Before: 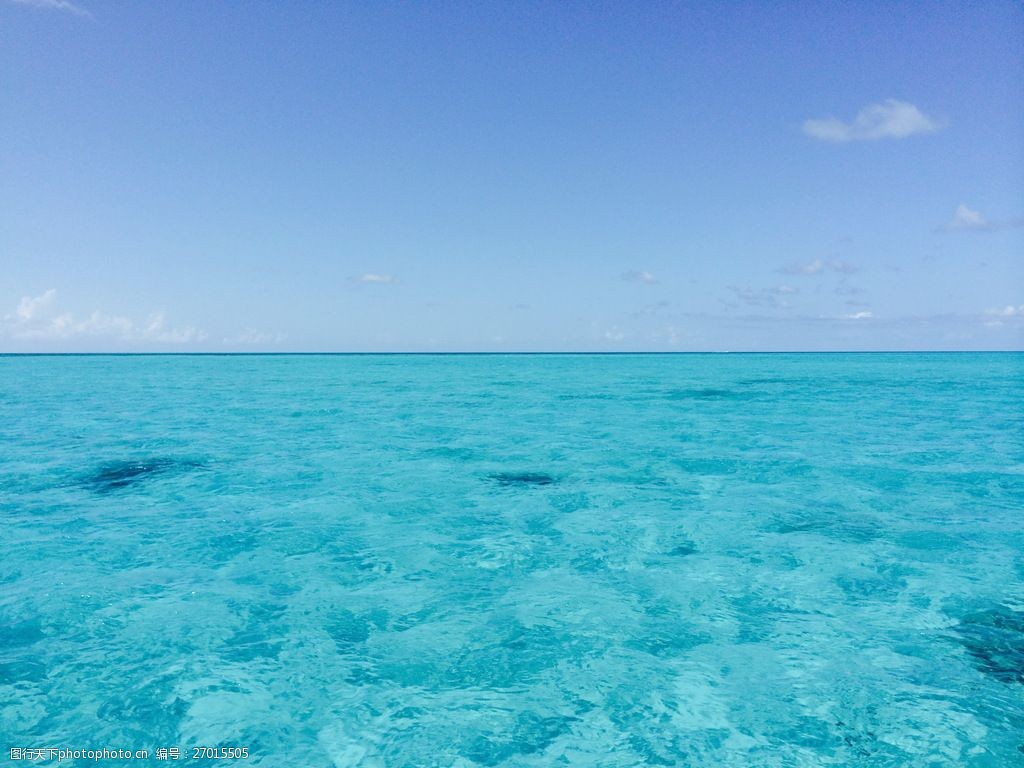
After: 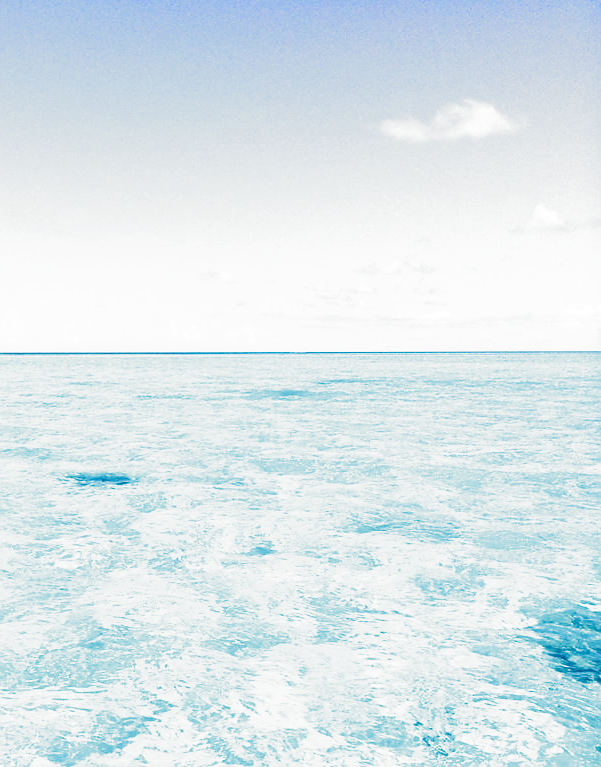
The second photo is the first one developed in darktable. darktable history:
sharpen: radius 1.005, threshold 1.047
exposure: black level correction 0, exposure 1.44 EV, compensate exposure bias true, compensate highlight preservation false
crop: left 41.3%
filmic rgb: black relative exposure -4.93 EV, white relative exposure 2.84 EV, hardness 3.72, add noise in highlights 0, preserve chrominance no, color science v3 (2019), use custom middle-gray values true, contrast in highlights soft
